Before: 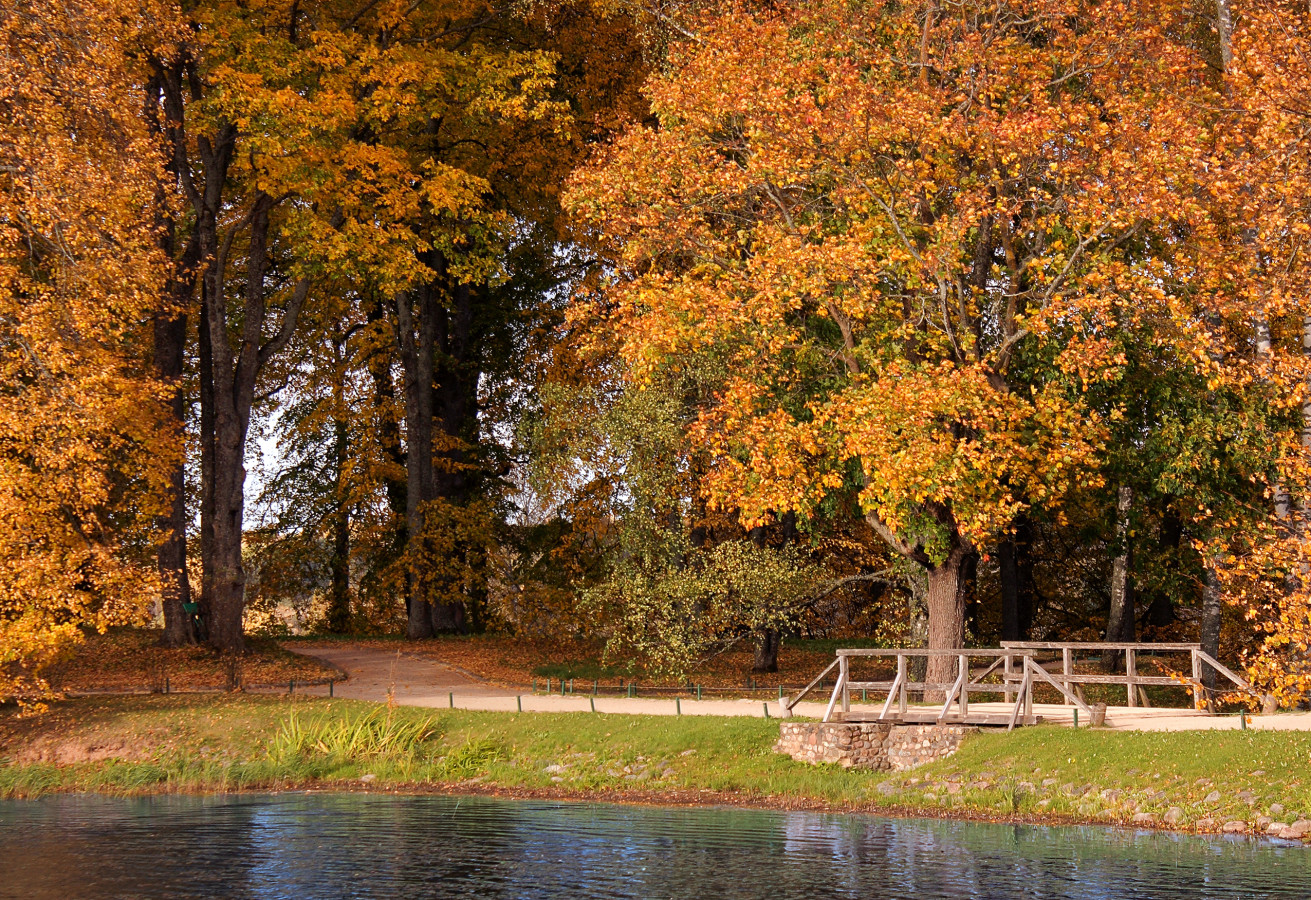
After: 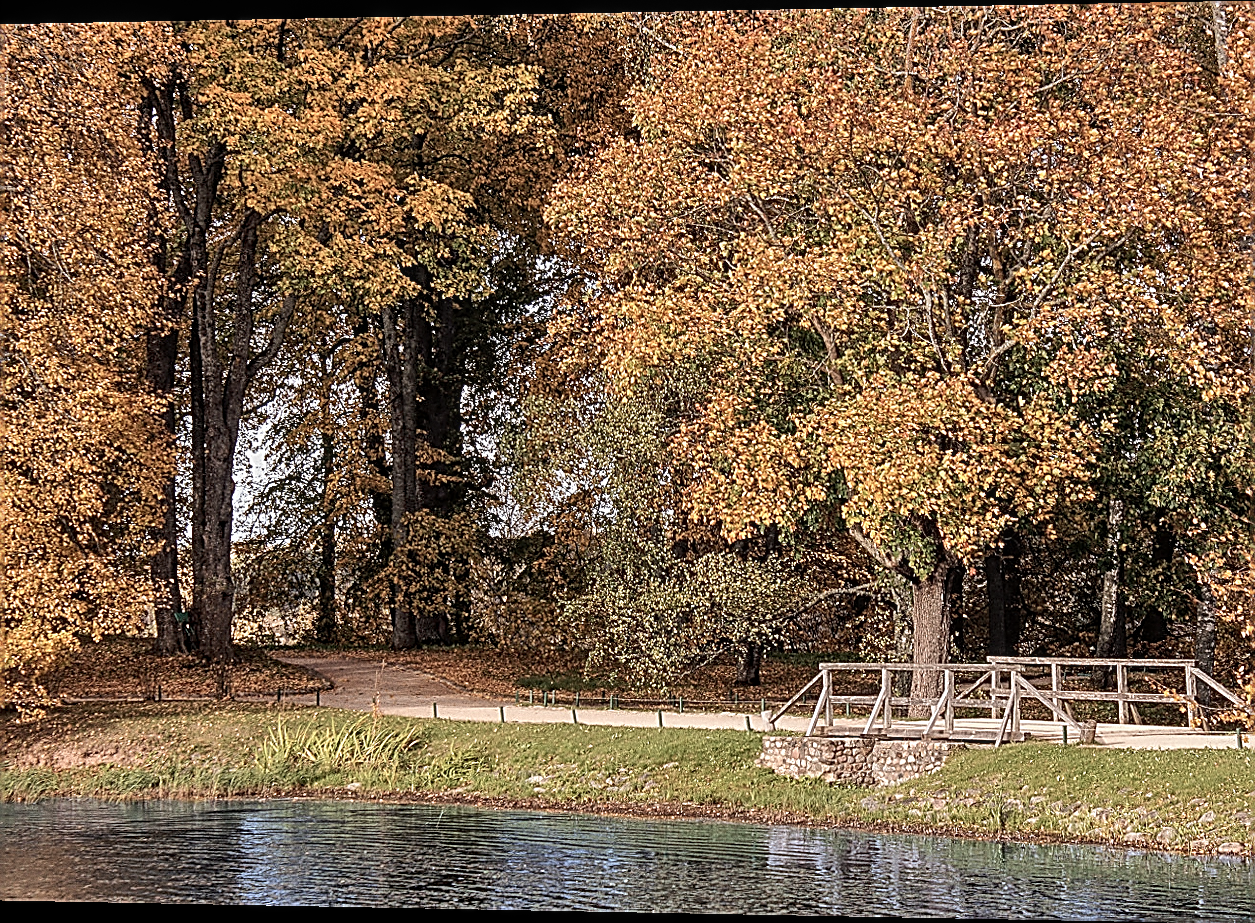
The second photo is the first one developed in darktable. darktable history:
contrast brightness saturation: contrast 0.1, saturation -0.36
sharpen: amount 1.861
grain: coarseness 0.09 ISO
crop: right 4.126%, bottom 0.031%
shadows and highlights: shadows 60, soften with gaussian
rotate and perspective: lens shift (horizontal) -0.055, automatic cropping off
local contrast: detail 130%
